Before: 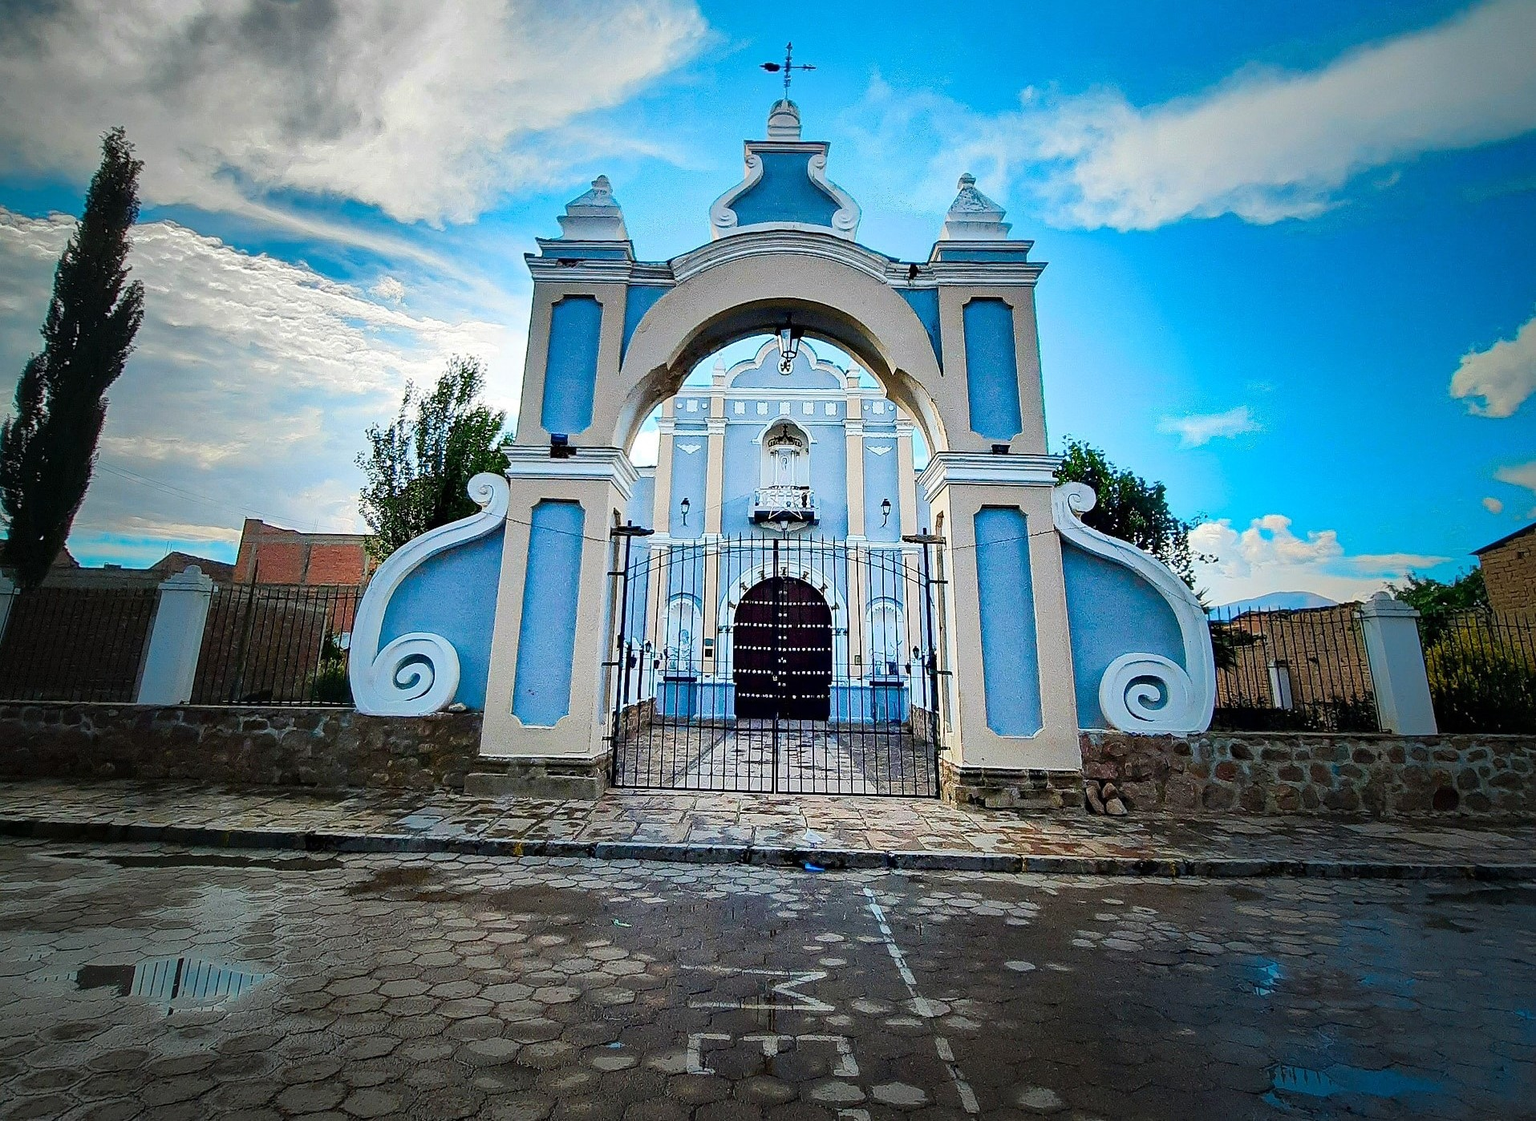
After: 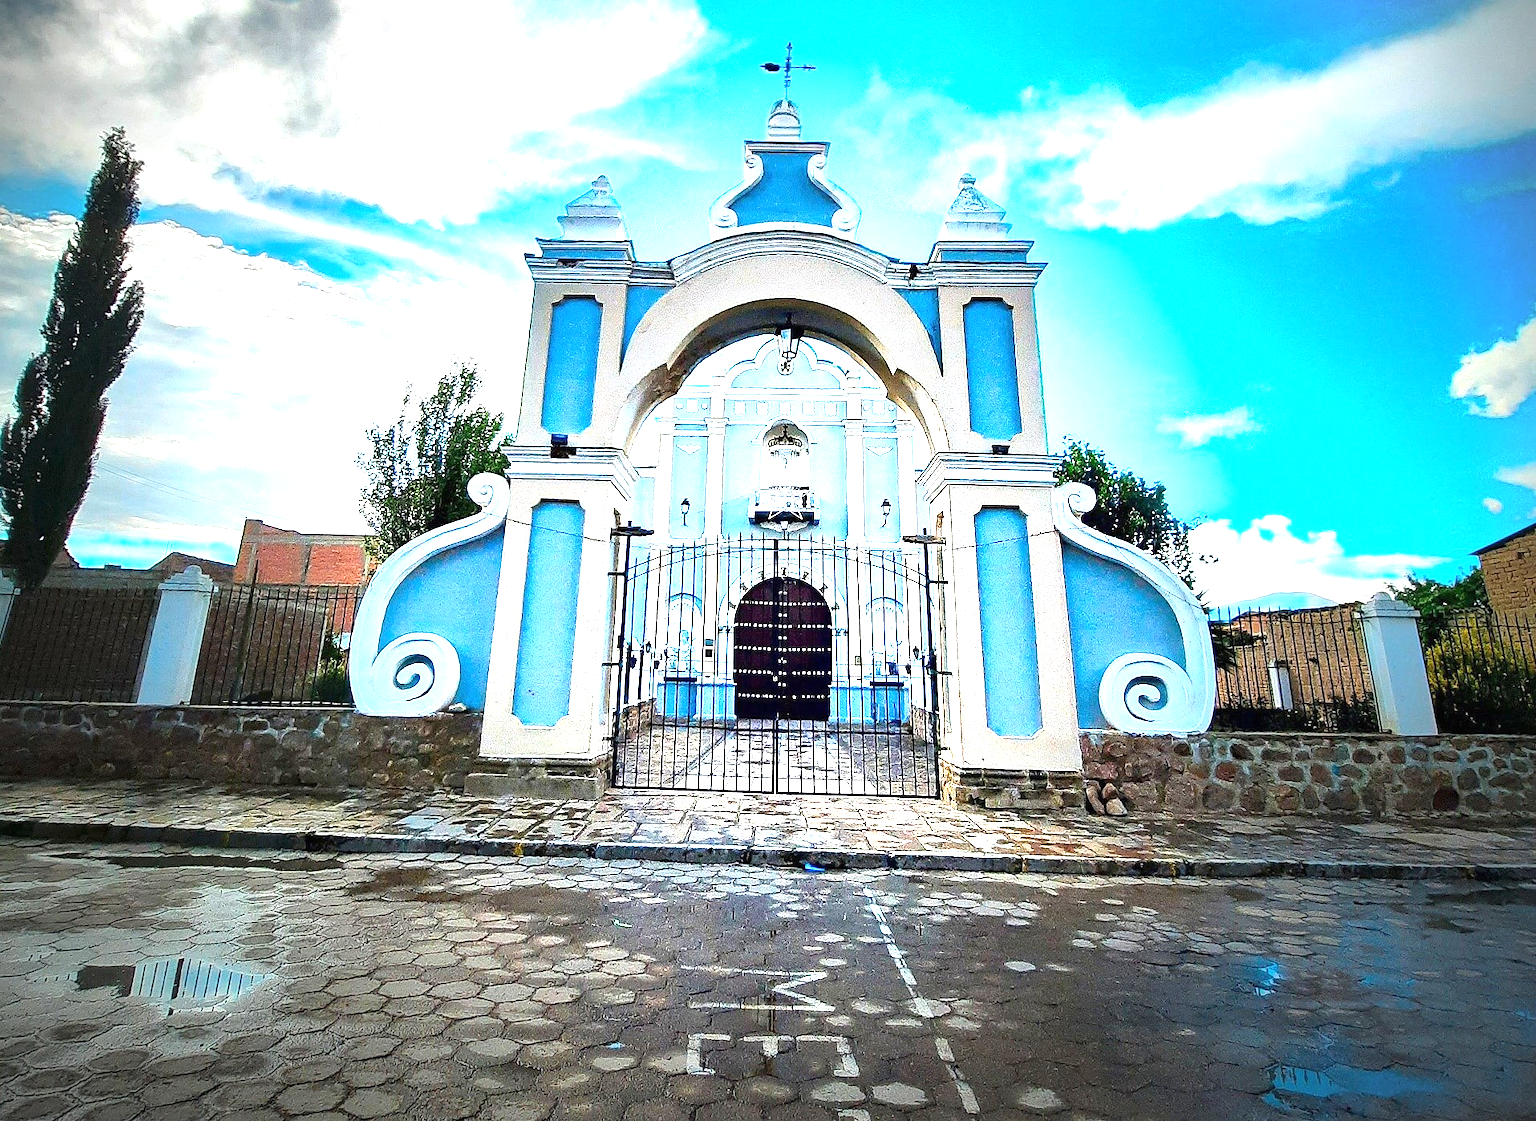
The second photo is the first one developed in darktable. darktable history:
vignetting: fall-off start 91.27%, dithering 16-bit output
exposure: black level correction 0, exposure 1.464 EV, compensate highlight preservation false
